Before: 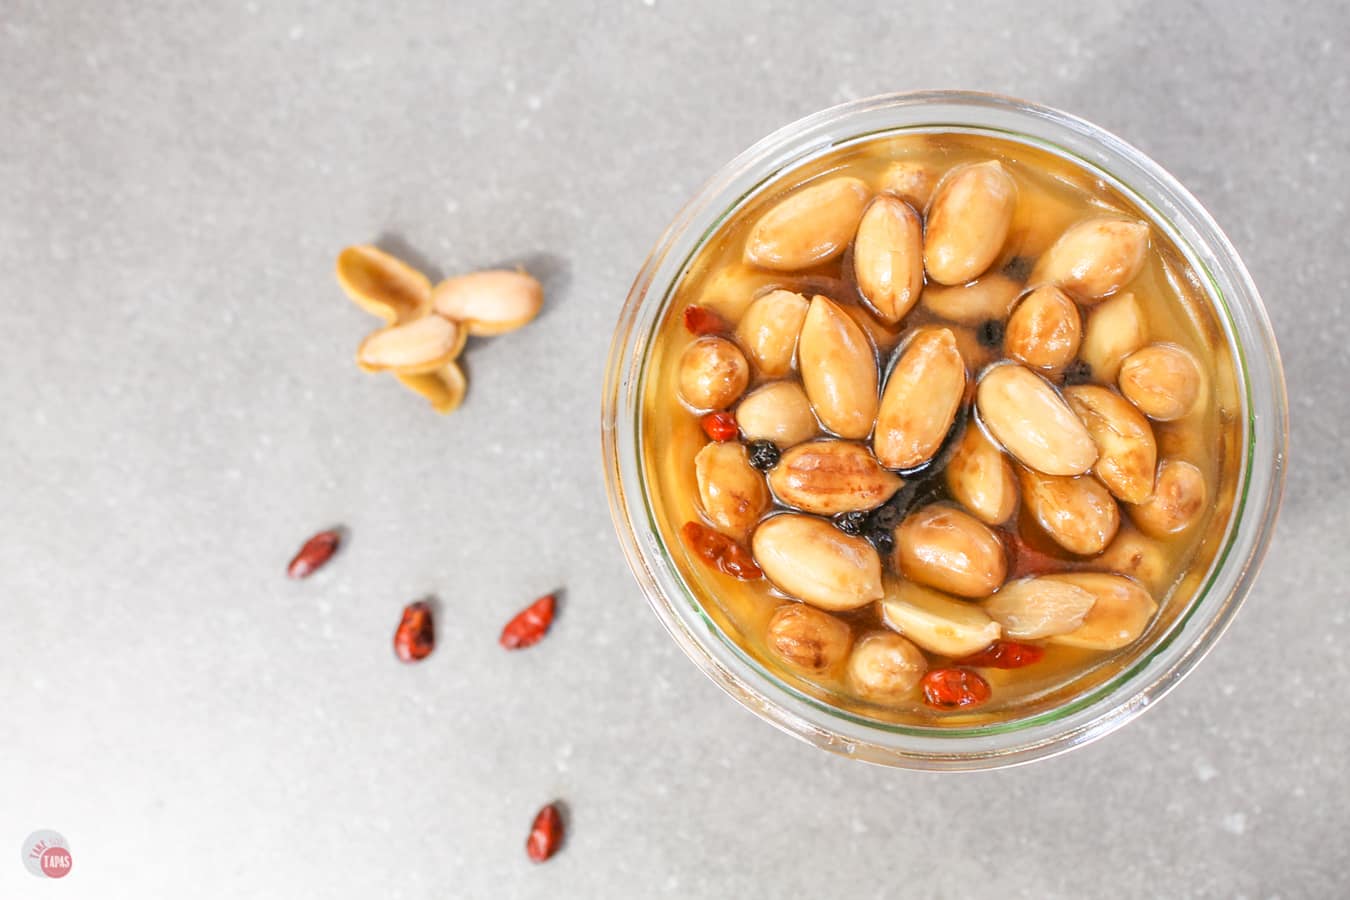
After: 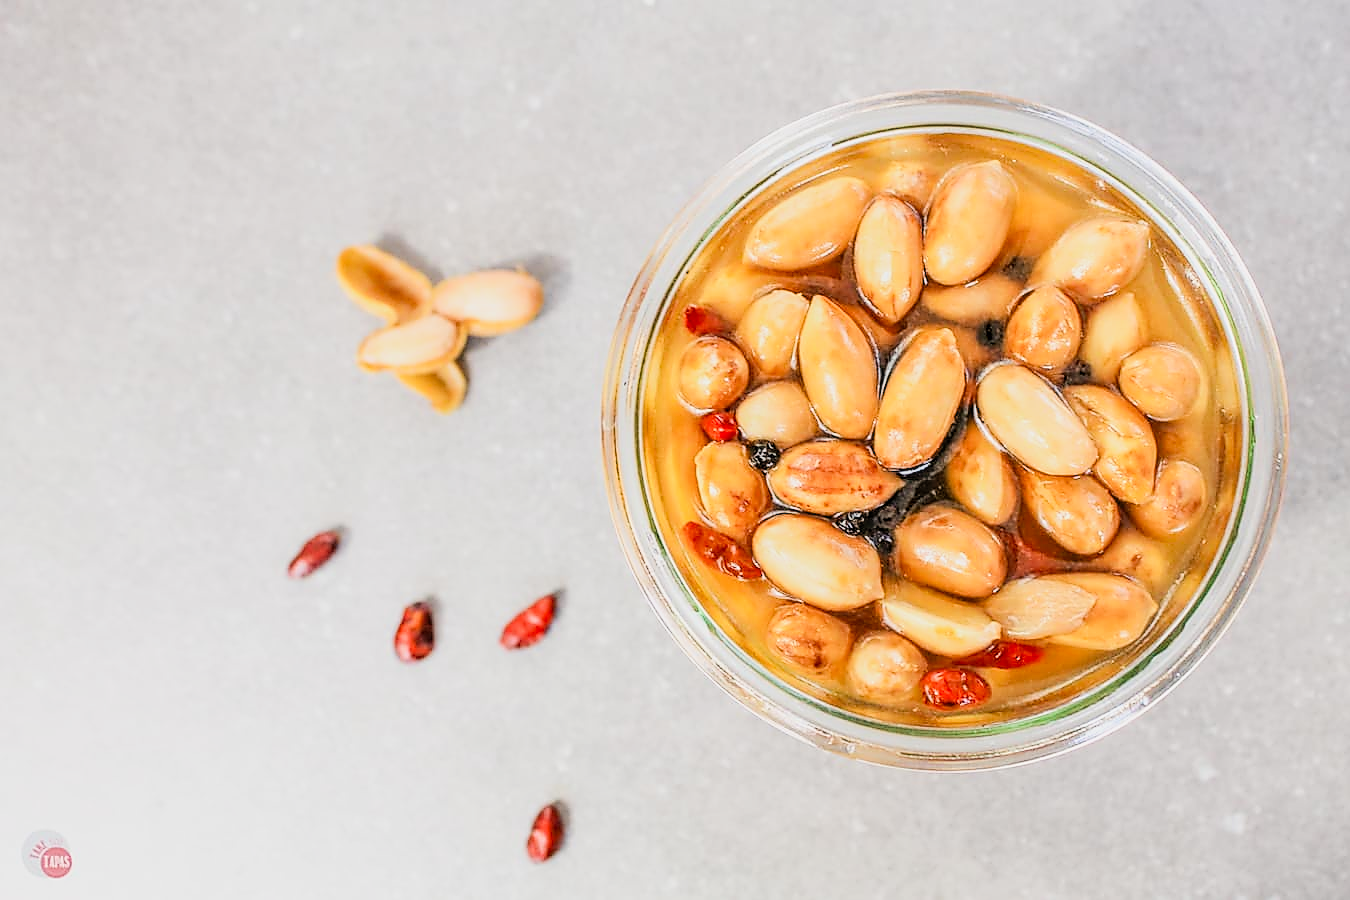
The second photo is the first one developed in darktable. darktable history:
filmic rgb: black relative exposure -7.65 EV, white relative exposure 4.56 EV, hardness 3.61, contrast 1
sharpen: radius 1.426, amount 1.233, threshold 0.838
contrast brightness saturation: contrast 0.2, brightness 0.166, saturation 0.222
local contrast: on, module defaults
